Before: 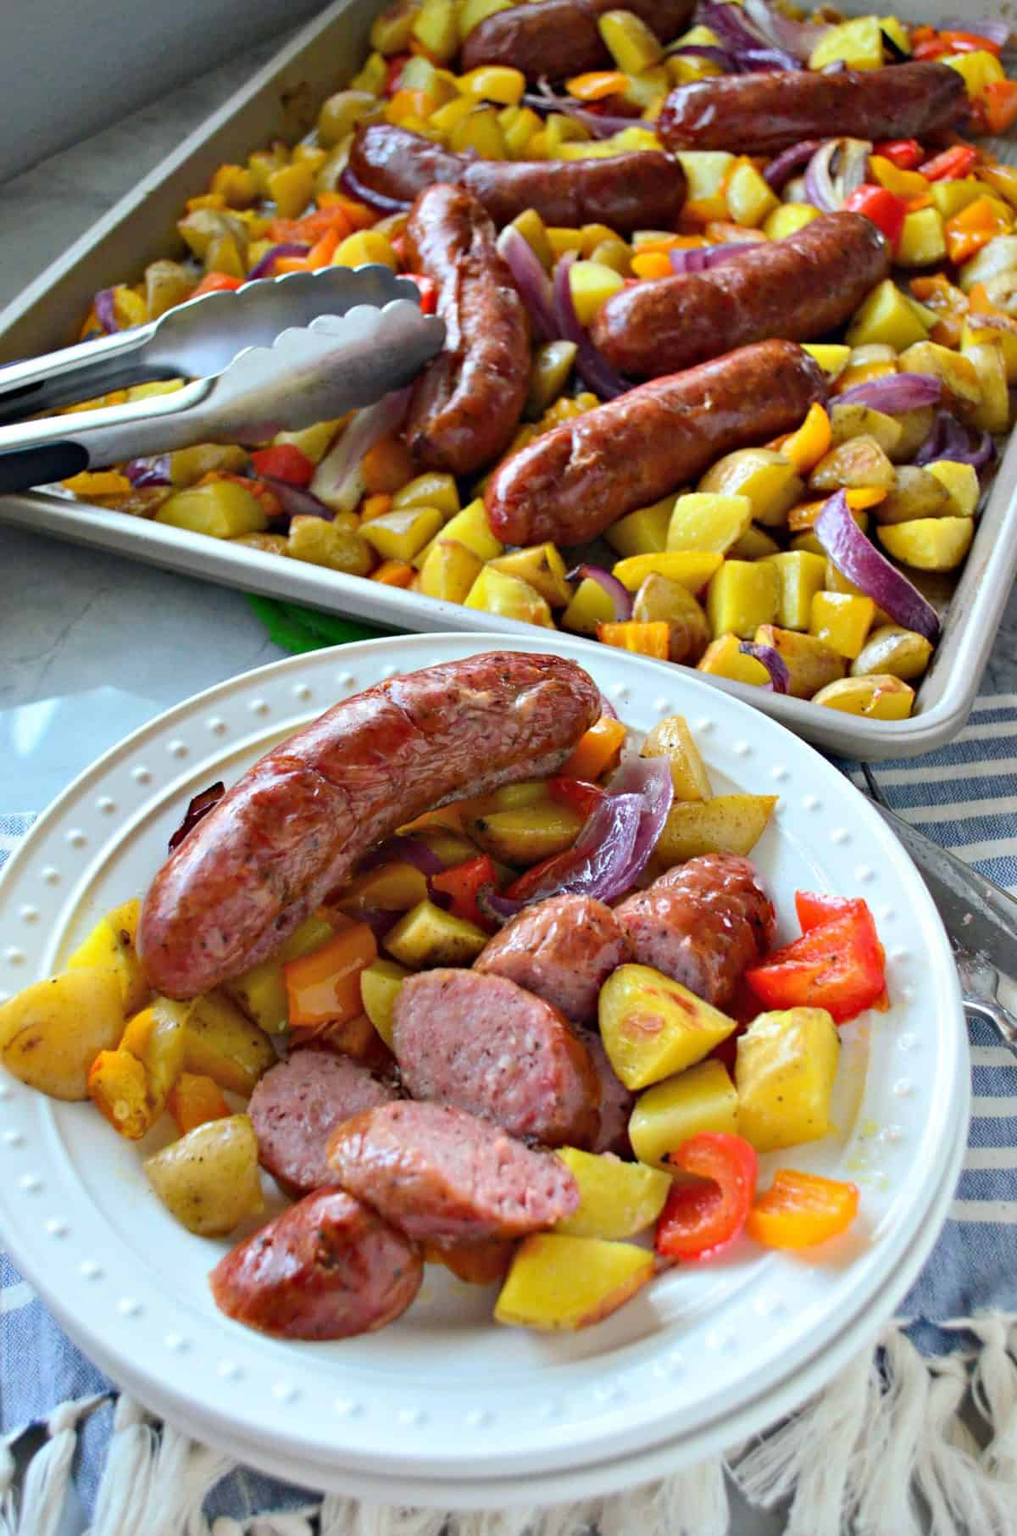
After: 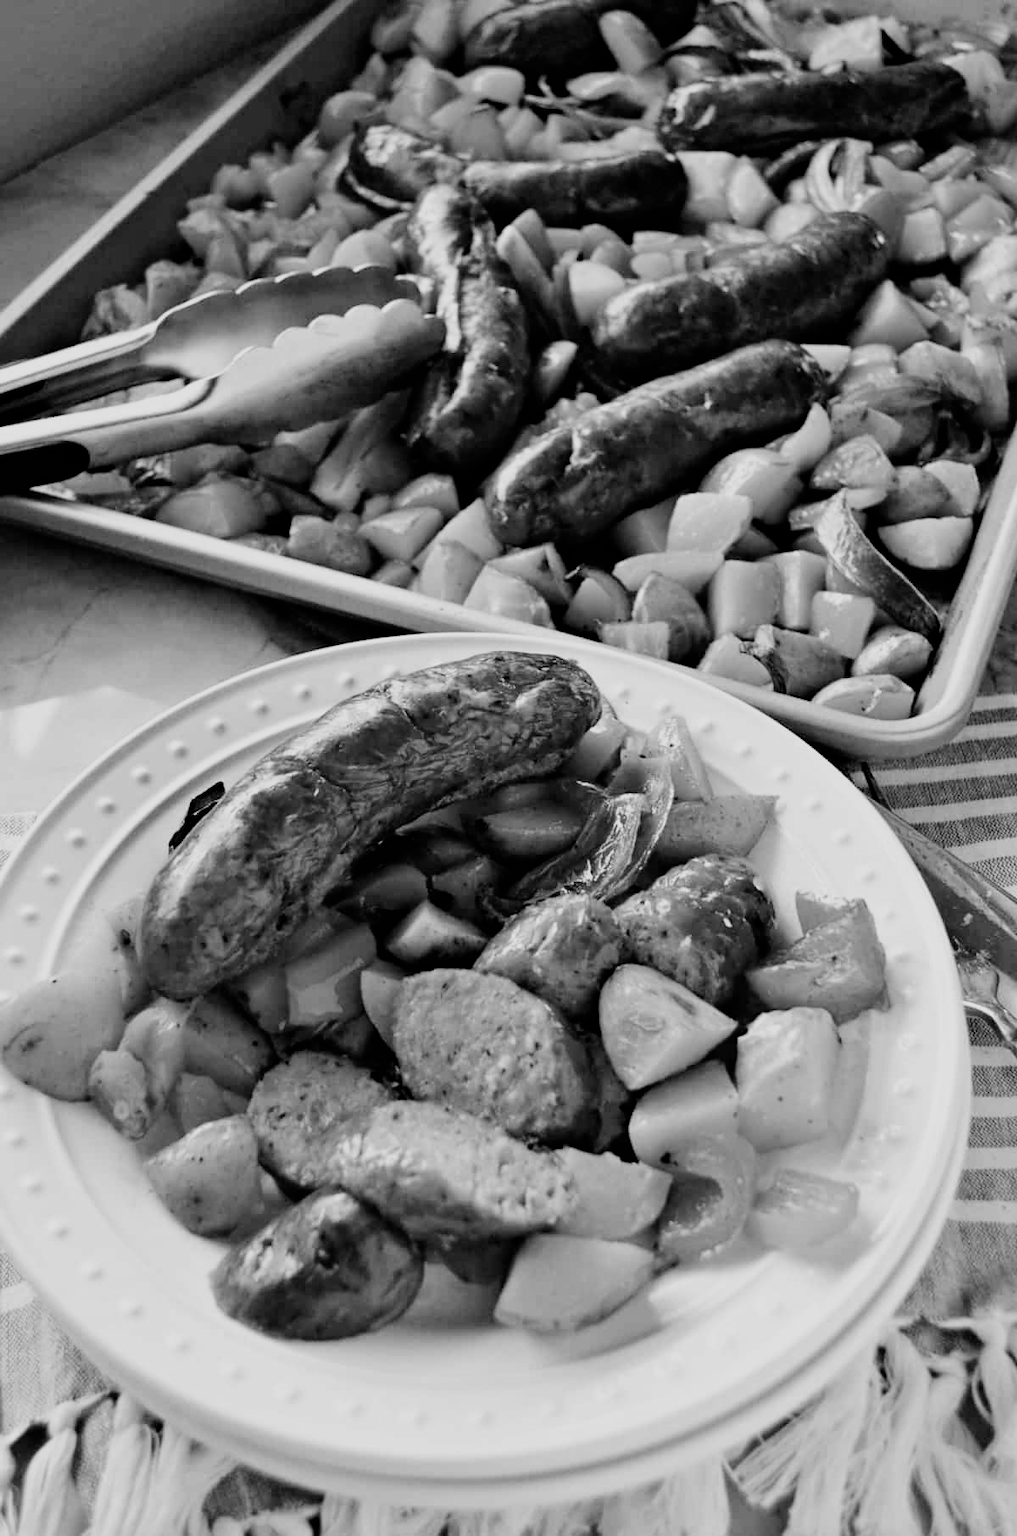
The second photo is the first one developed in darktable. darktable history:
filmic rgb: black relative exposure -5 EV, hardness 2.88, contrast 1.3, highlights saturation mix -30%
color calibration: output gray [0.28, 0.41, 0.31, 0], gray › normalize channels true, illuminant same as pipeline (D50), adaptation XYZ, x 0.346, y 0.359, gamut compression 0
